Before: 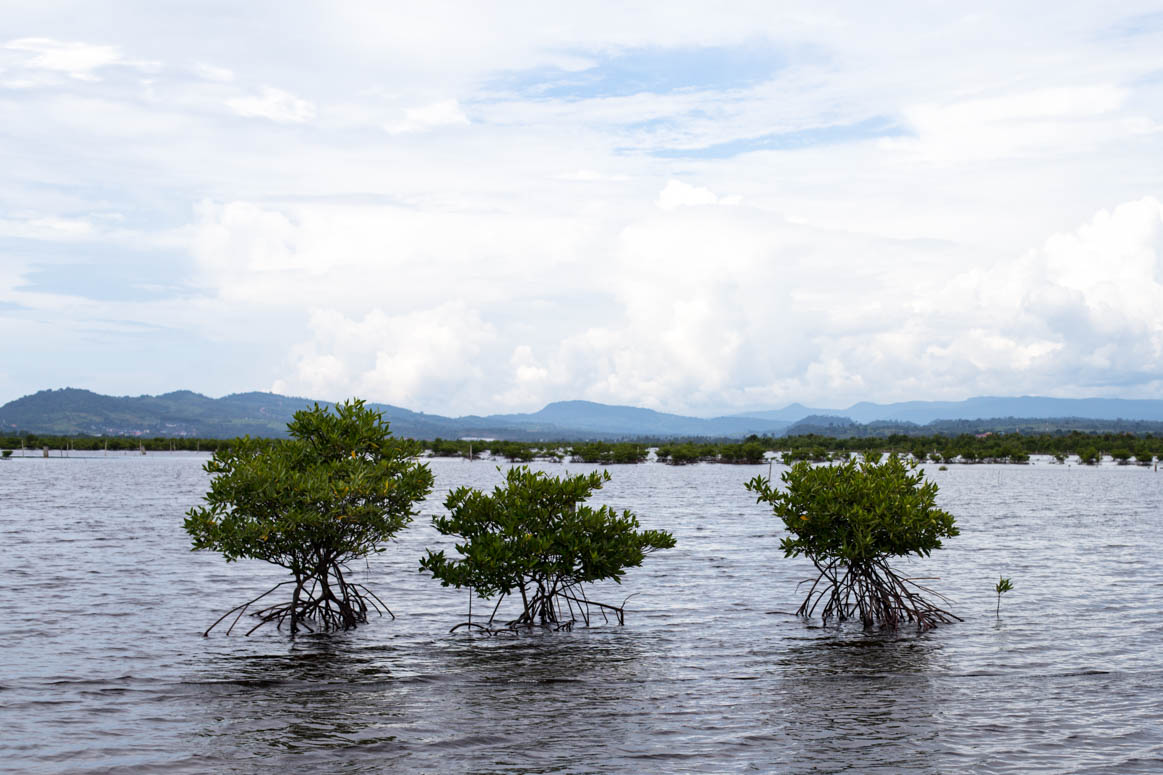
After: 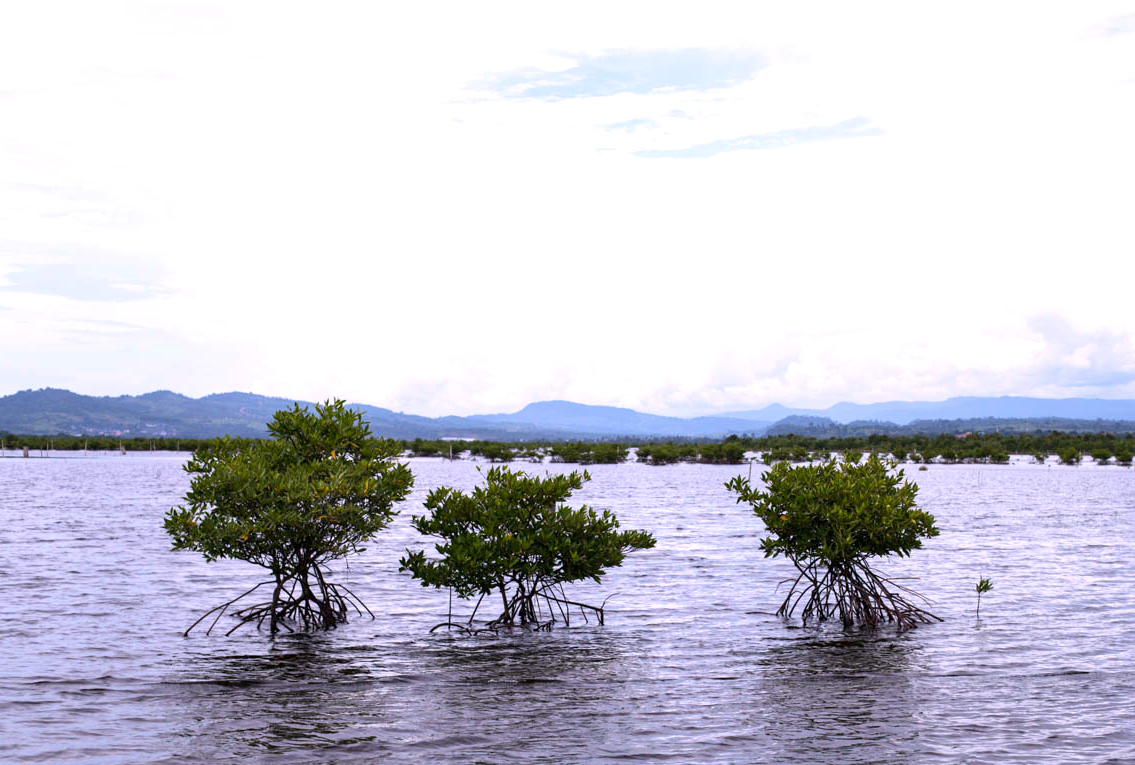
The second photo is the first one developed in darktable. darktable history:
crop and rotate: left 1.774%, right 0.633%, bottom 1.28%
exposure: exposure 0.3 EV, compensate highlight preservation false
white balance: red 1.066, blue 1.119
